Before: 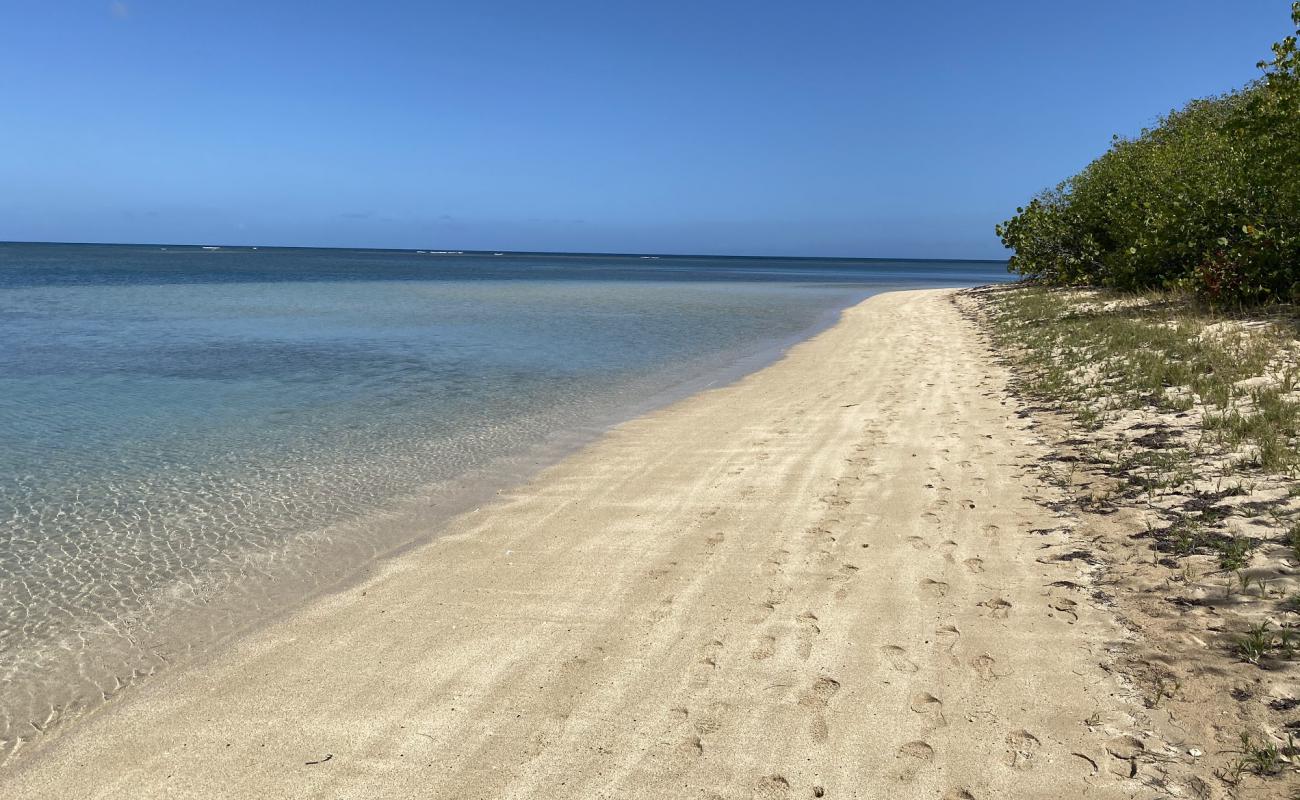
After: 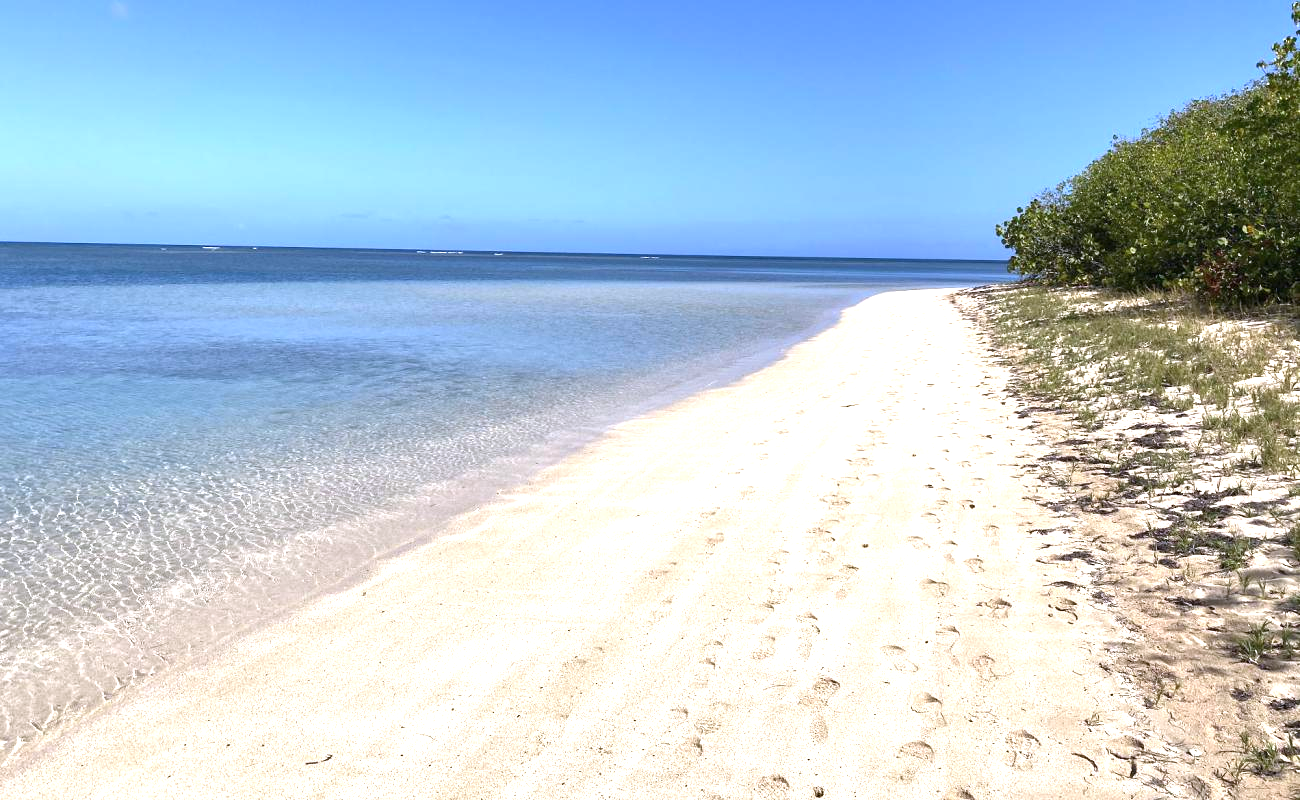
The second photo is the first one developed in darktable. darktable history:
white balance: red 1.004, blue 1.096
exposure: black level correction 0, exposure 1.015 EV, compensate exposure bias true, compensate highlight preservation false
